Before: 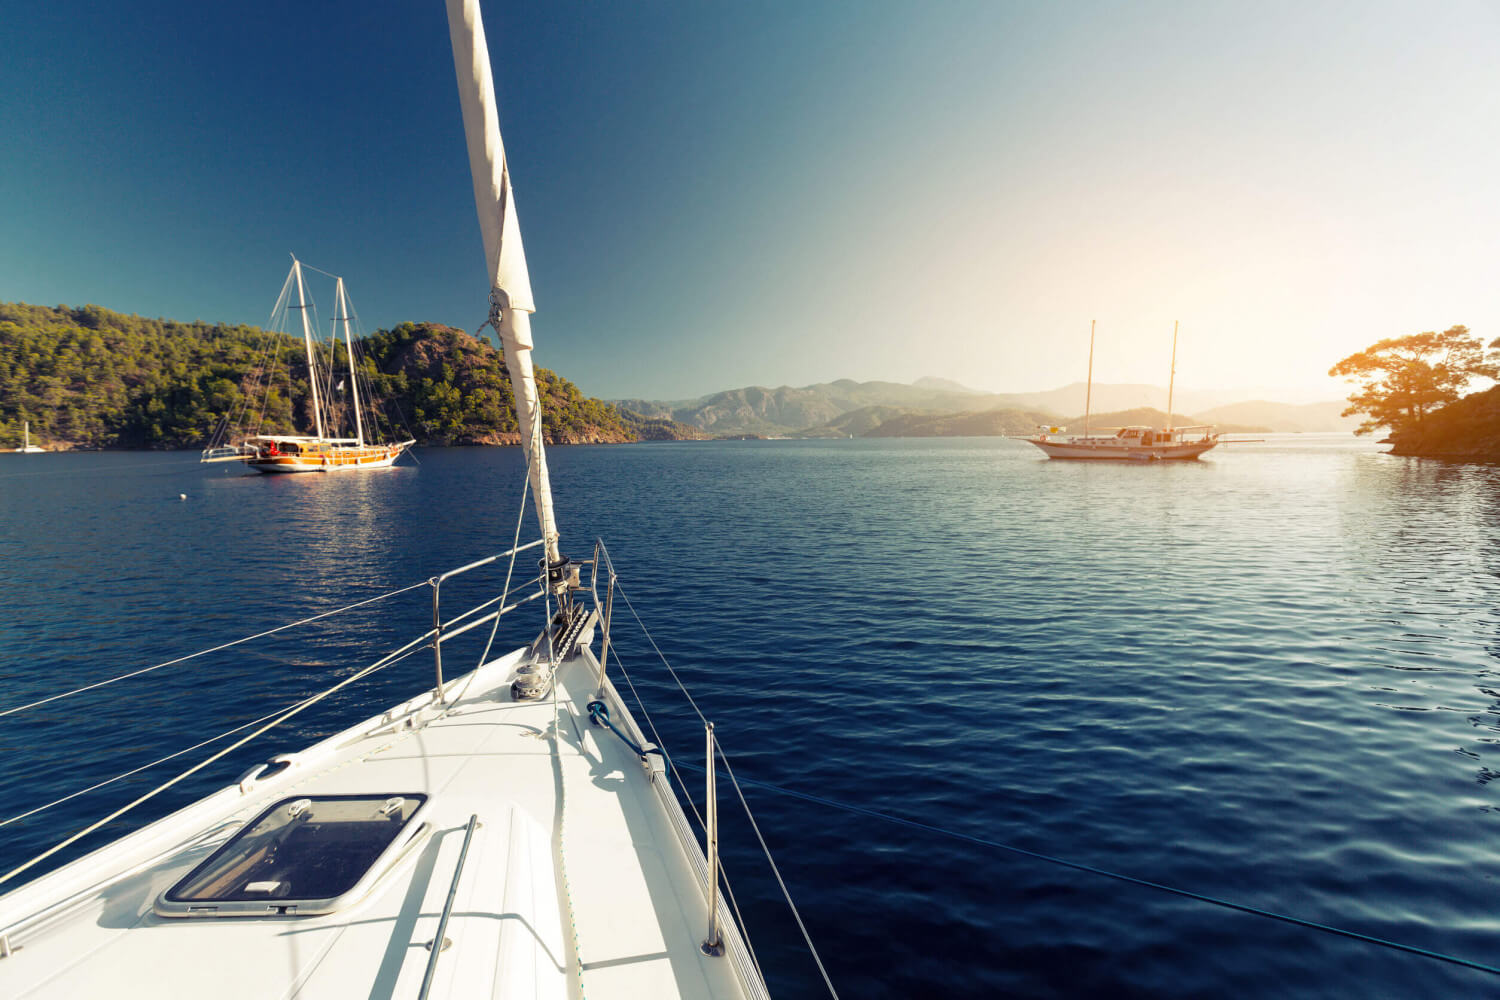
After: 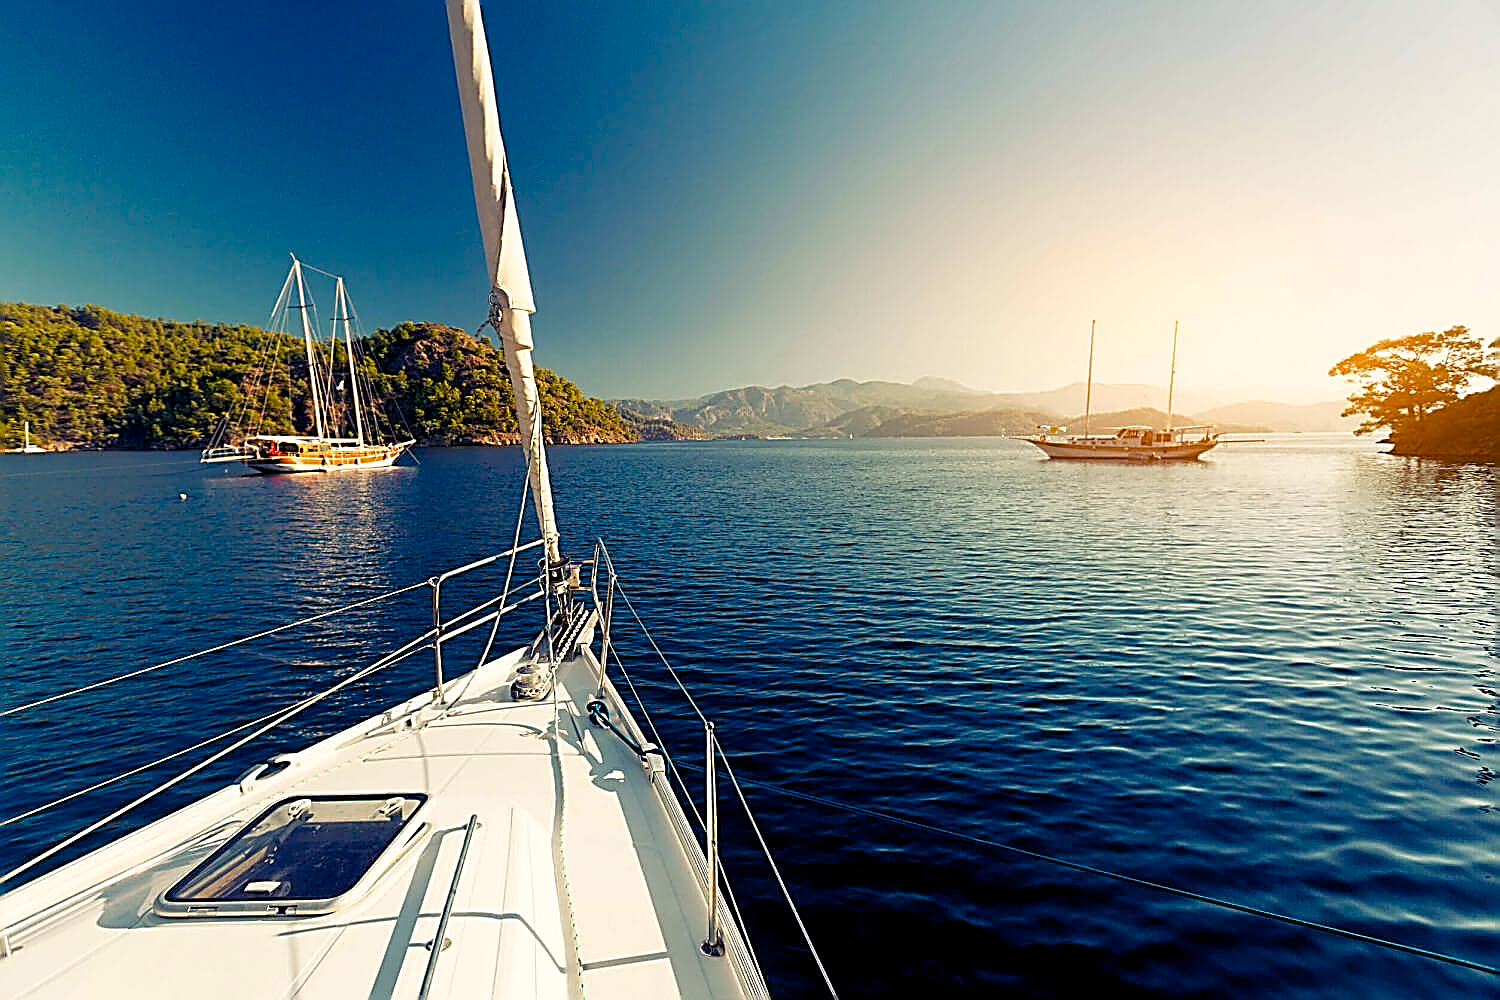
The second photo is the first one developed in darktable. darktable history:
color balance rgb: highlights gain › chroma 2.02%, highlights gain › hue 73.17°, global offset › luminance -0.382%, perceptual saturation grading › global saturation 20%, perceptual saturation grading › highlights -24.964%, perceptual saturation grading › shadows 49.931%, global vibrance 20.943%
sharpen: amount 1.87
